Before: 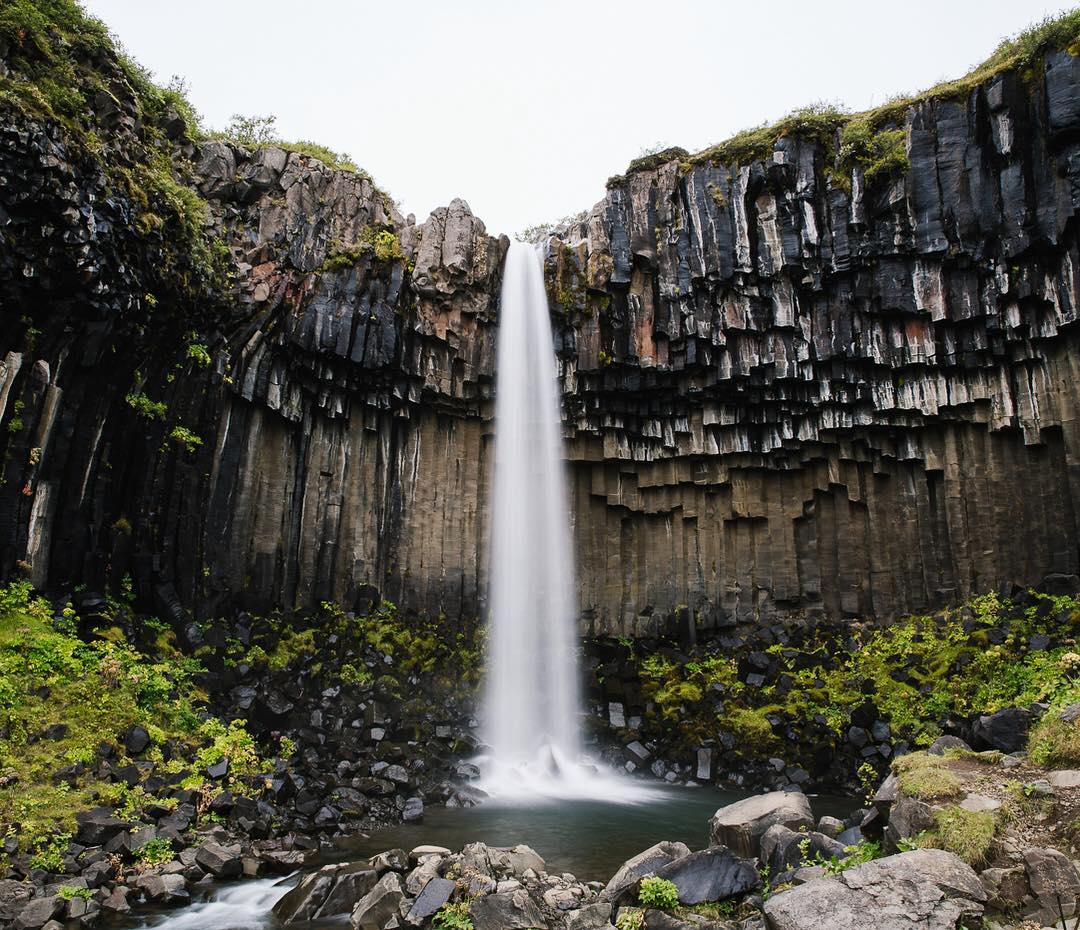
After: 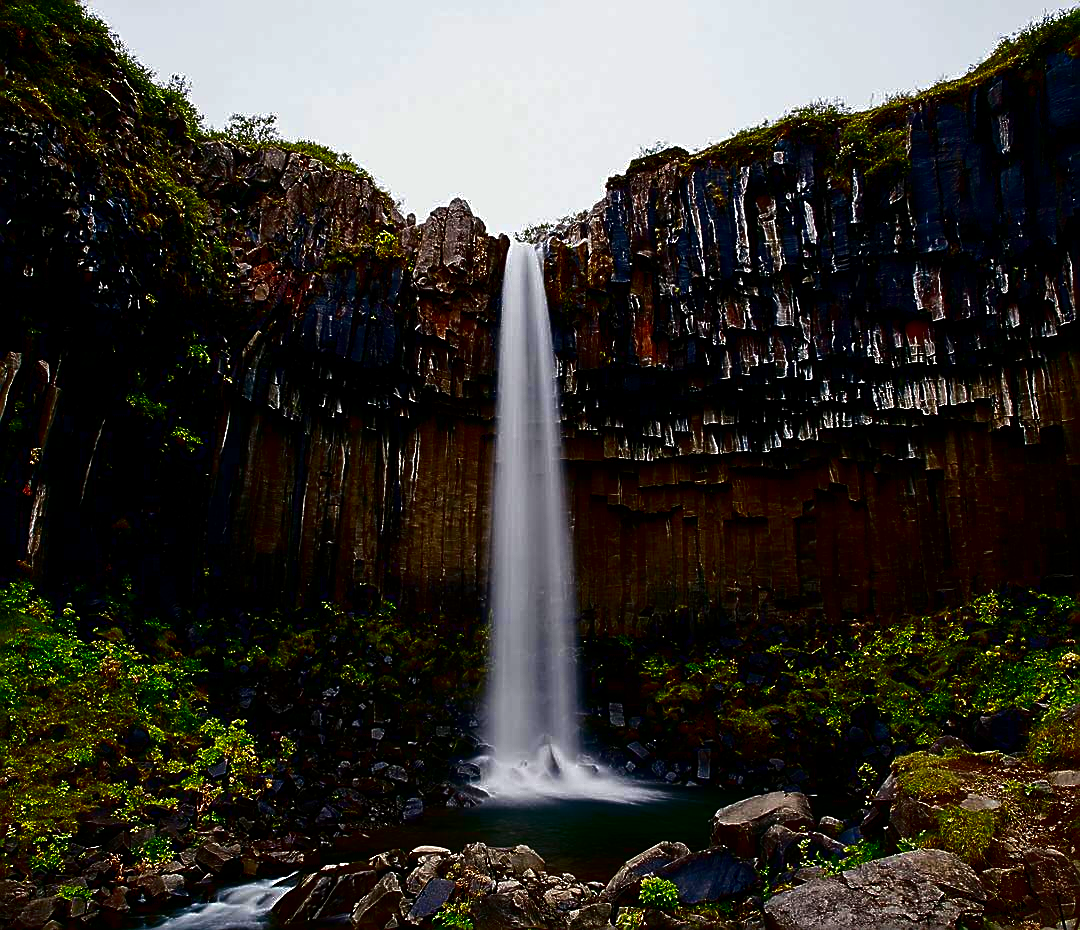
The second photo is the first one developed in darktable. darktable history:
tone equalizer: on, module defaults
contrast brightness saturation: brightness -1, saturation 1
sharpen: amount 0.901
color balance: input saturation 99%
